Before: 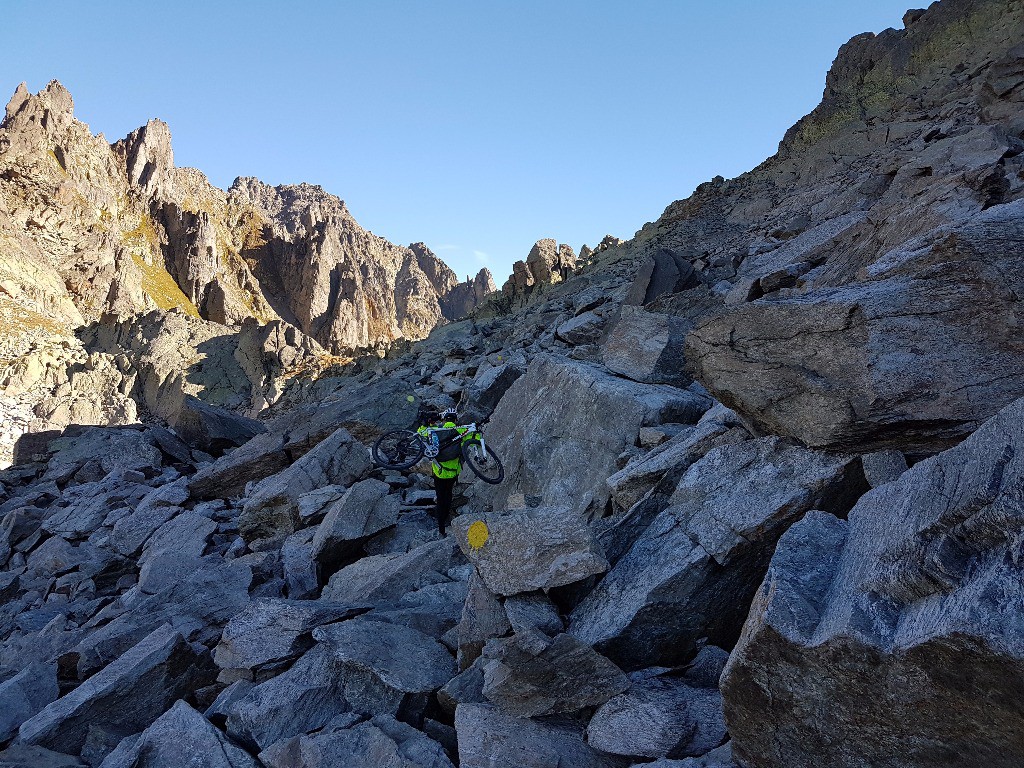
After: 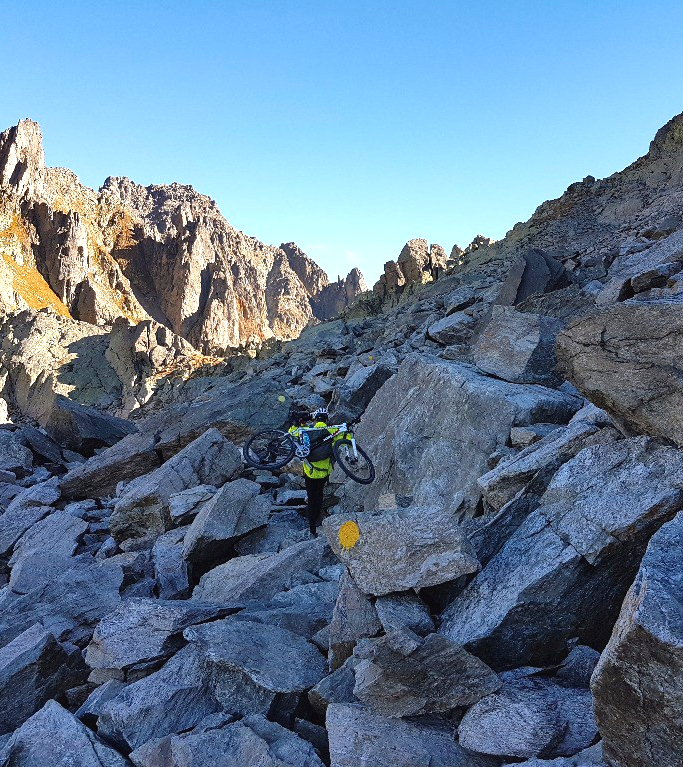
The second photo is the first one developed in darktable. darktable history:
color zones: curves: ch1 [(0.309, 0.524) (0.41, 0.329) (0.508, 0.509)]; ch2 [(0.25, 0.457) (0.75, 0.5)]
shadows and highlights: shadows 43.74, white point adjustment -1.33, soften with gaussian
crop and rotate: left 12.661%, right 20.549%
exposure: black level correction -0.002, exposure 0.546 EV, compensate exposure bias true, compensate highlight preservation false
